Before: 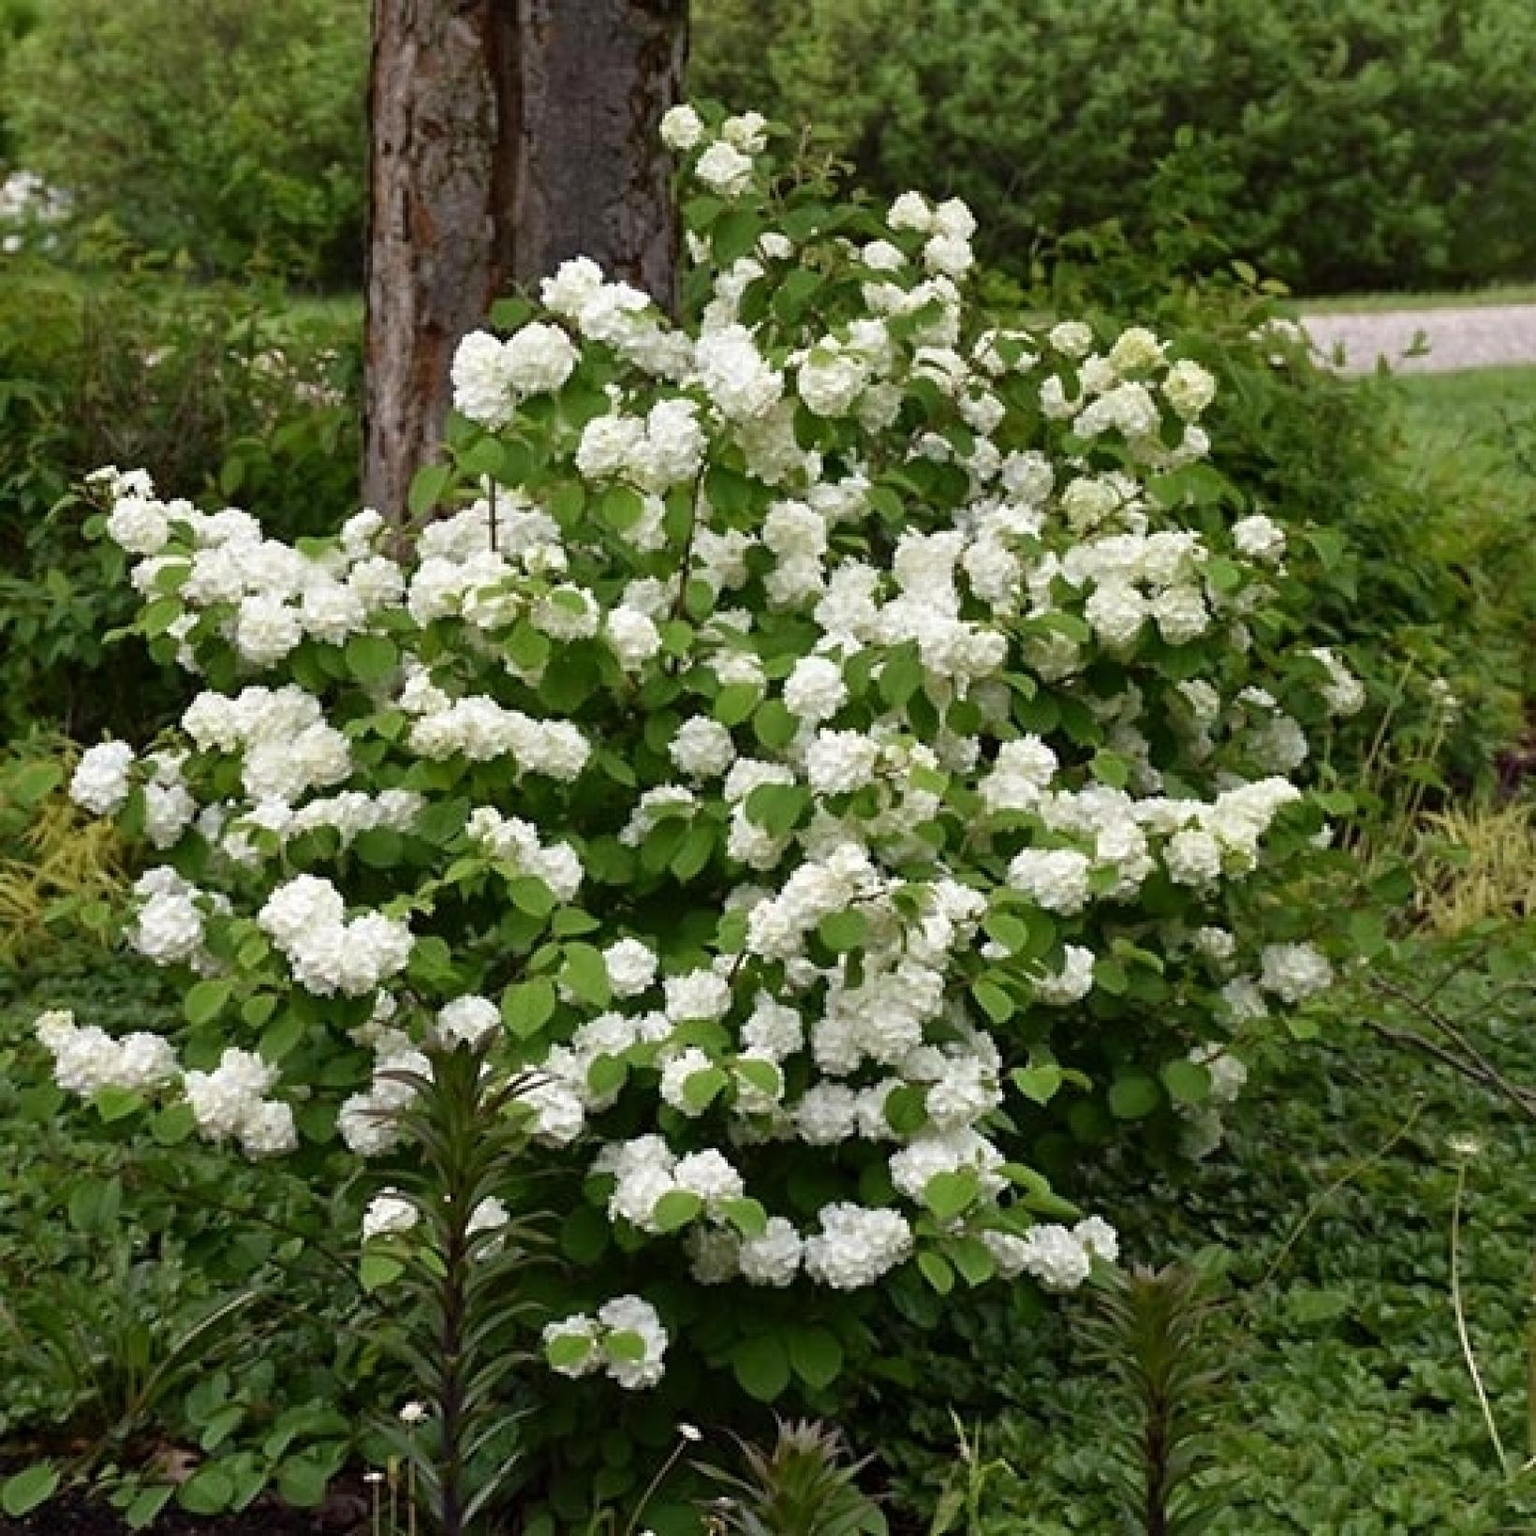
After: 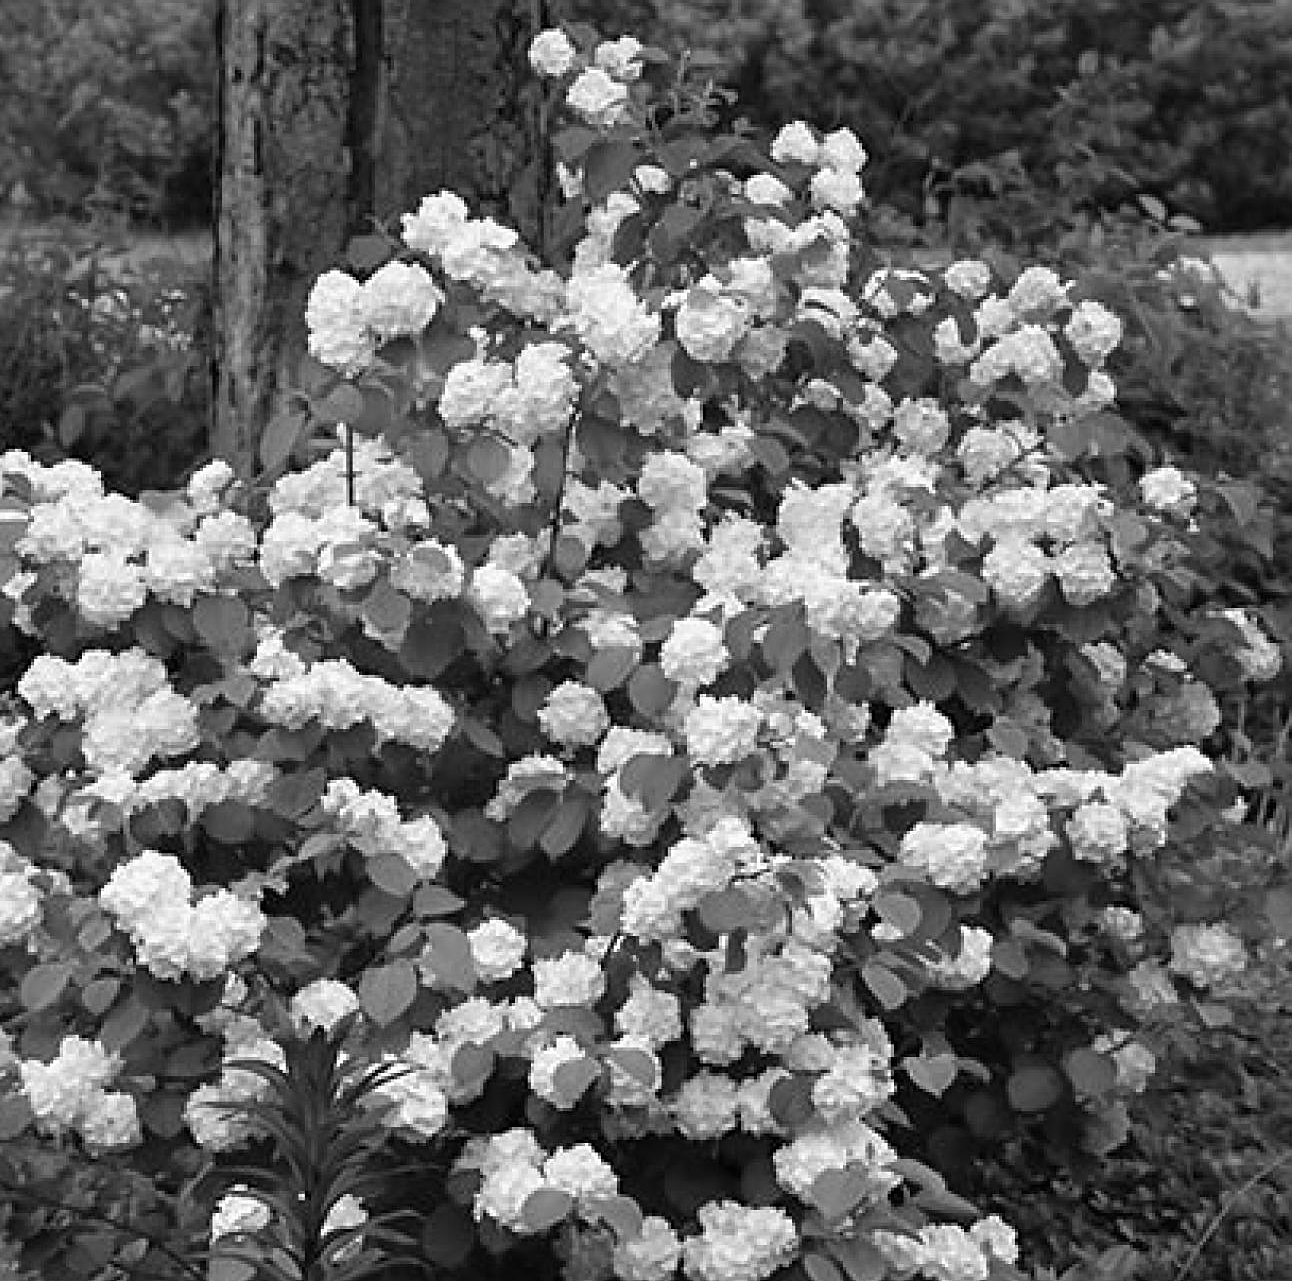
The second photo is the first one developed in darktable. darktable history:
sharpen: on, module defaults
monochrome: a -35.87, b 49.73, size 1.7
crop and rotate: left 10.77%, top 5.1%, right 10.41%, bottom 16.76%
